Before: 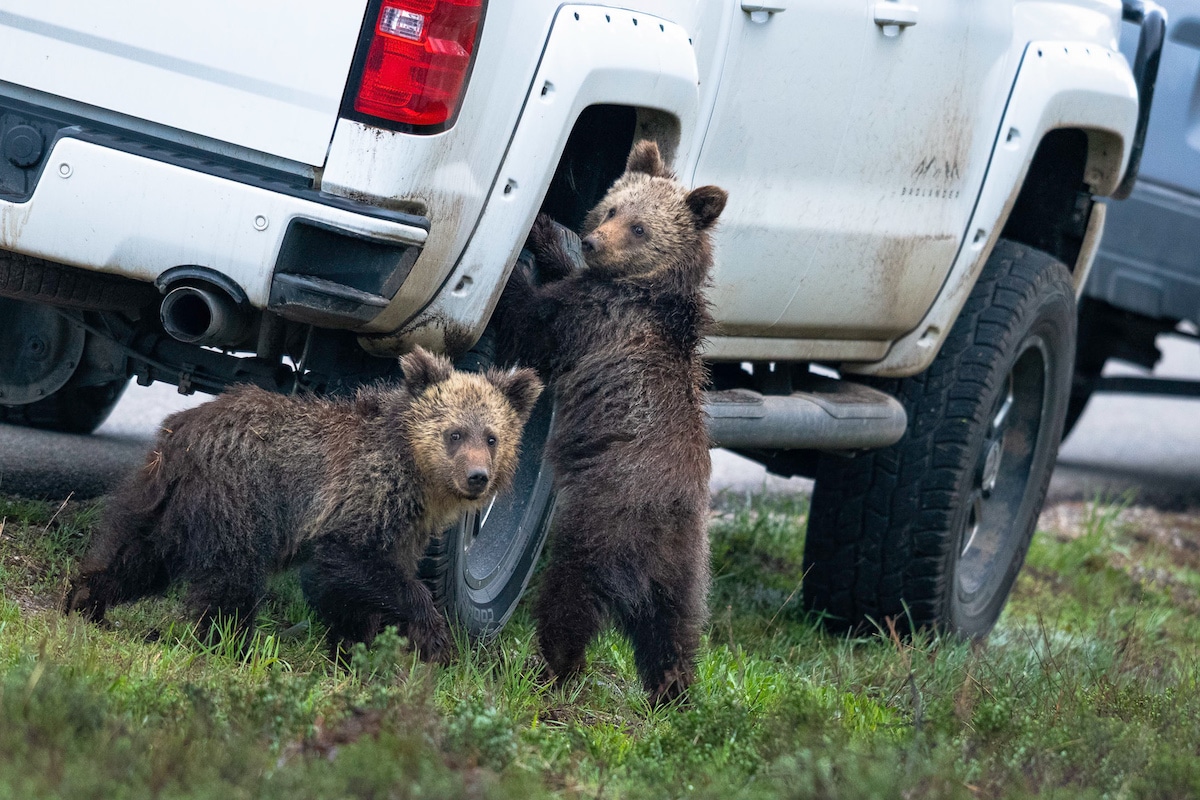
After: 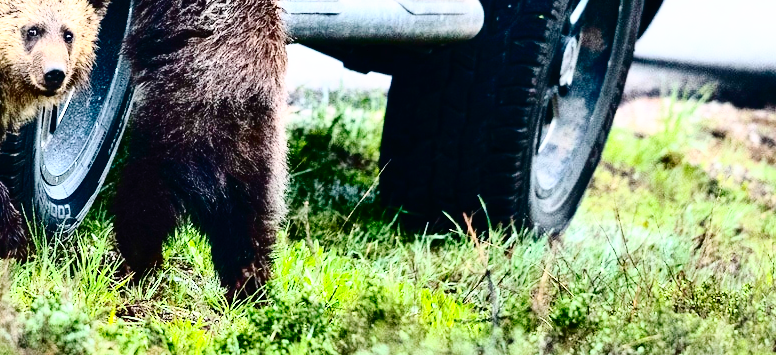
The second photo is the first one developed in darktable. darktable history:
crop and rotate: left 35.33%, top 50.533%, bottom 4.971%
tone curve: curves: ch0 [(0, 0) (0.003, 0.01) (0.011, 0.012) (0.025, 0.012) (0.044, 0.017) (0.069, 0.021) (0.1, 0.025) (0.136, 0.03) (0.177, 0.037) (0.224, 0.052) (0.277, 0.092) (0.335, 0.16) (0.399, 0.3) (0.468, 0.463) (0.543, 0.639) (0.623, 0.796) (0.709, 0.904) (0.801, 0.962) (0.898, 0.988) (1, 1)], color space Lab, independent channels, preserve colors none
base curve: curves: ch0 [(0, 0) (0.028, 0.03) (0.105, 0.232) (0.387, 0.748) (0.754, 0.968) (1, 1)], preserve colors none
color balance rgb: linear chroma grading › global chroma 14.465%, perceptual saturation grading › global saturation 0.238%, global vibrance 20%
